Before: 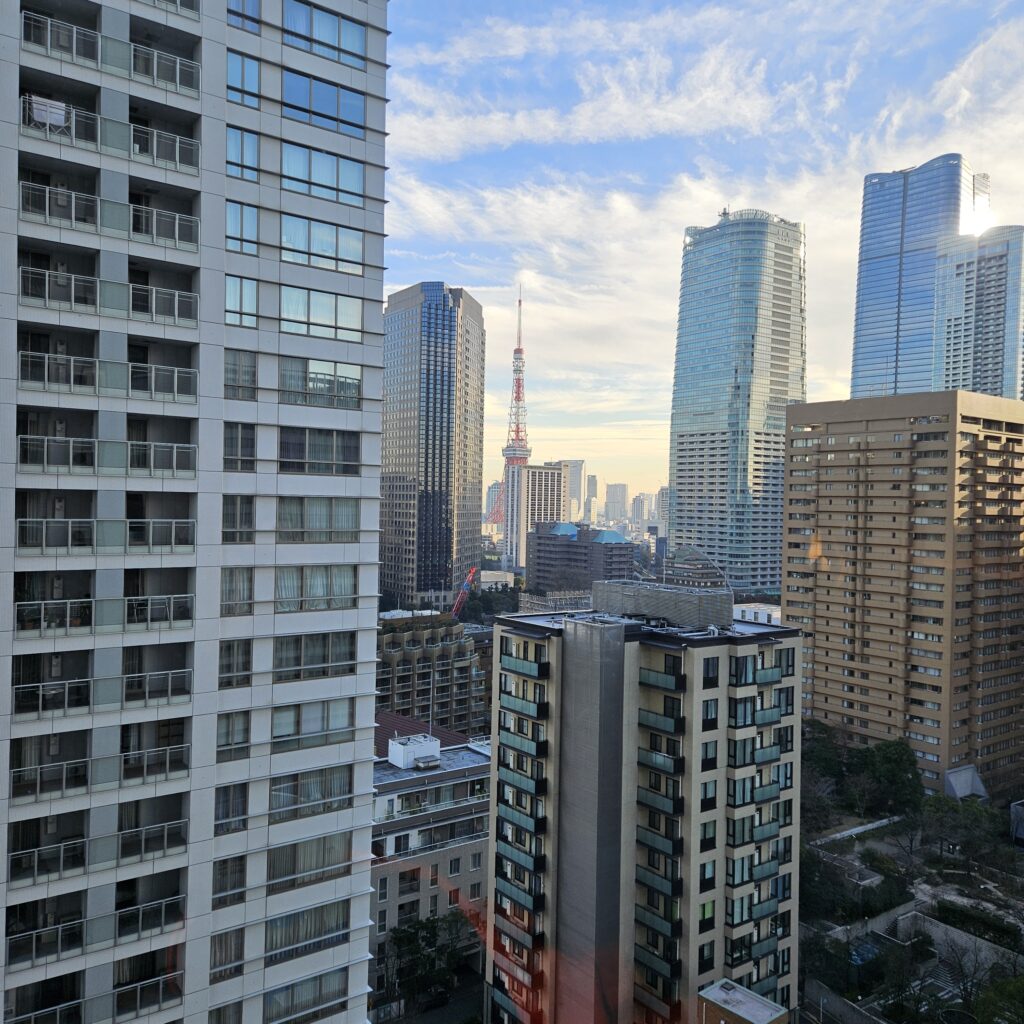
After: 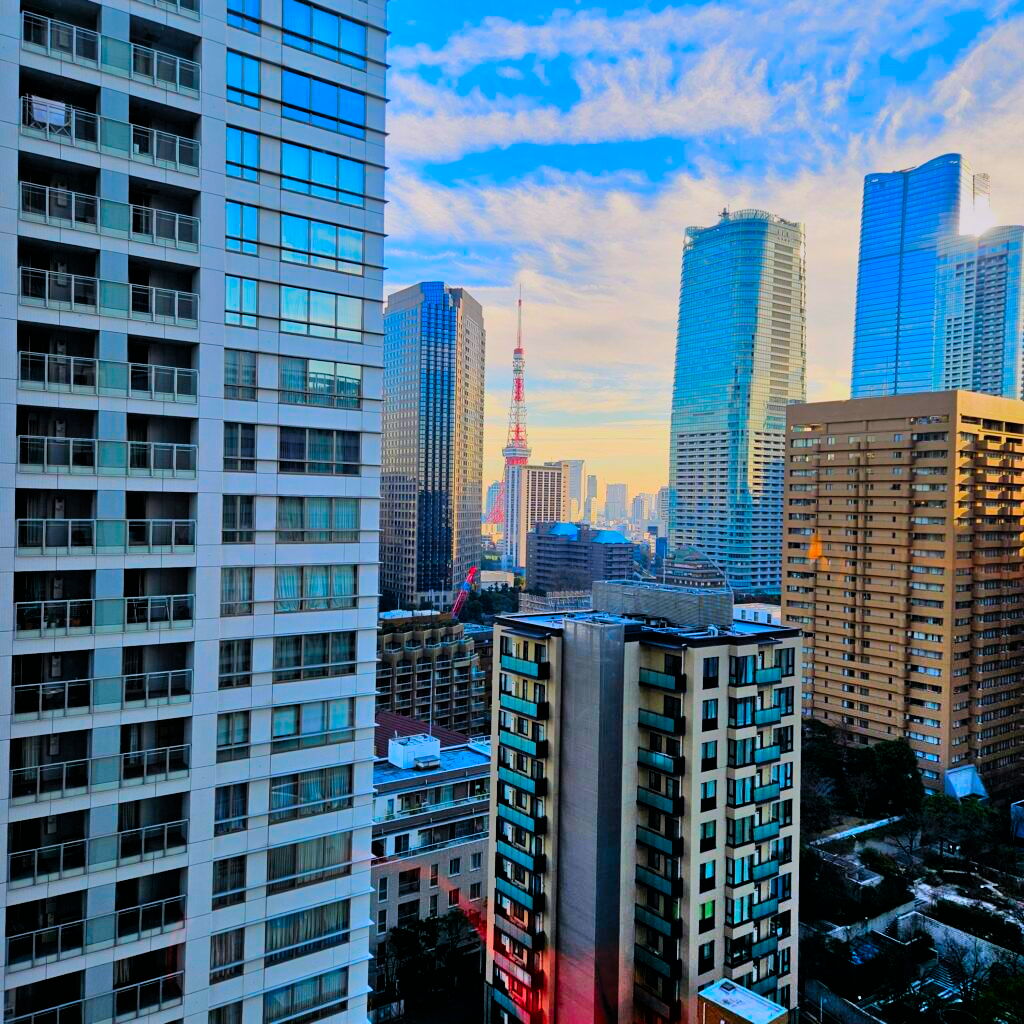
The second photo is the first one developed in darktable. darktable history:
shadows and highlights: soften with gaussian
filmic rgb: black relative exposure -5.13 EV, white relative exposure 3.97 EV, hardness 2.9, contrast 1.185
color correction: highlights a* 1.54, highlights b* -1.73, saturation 2.51
